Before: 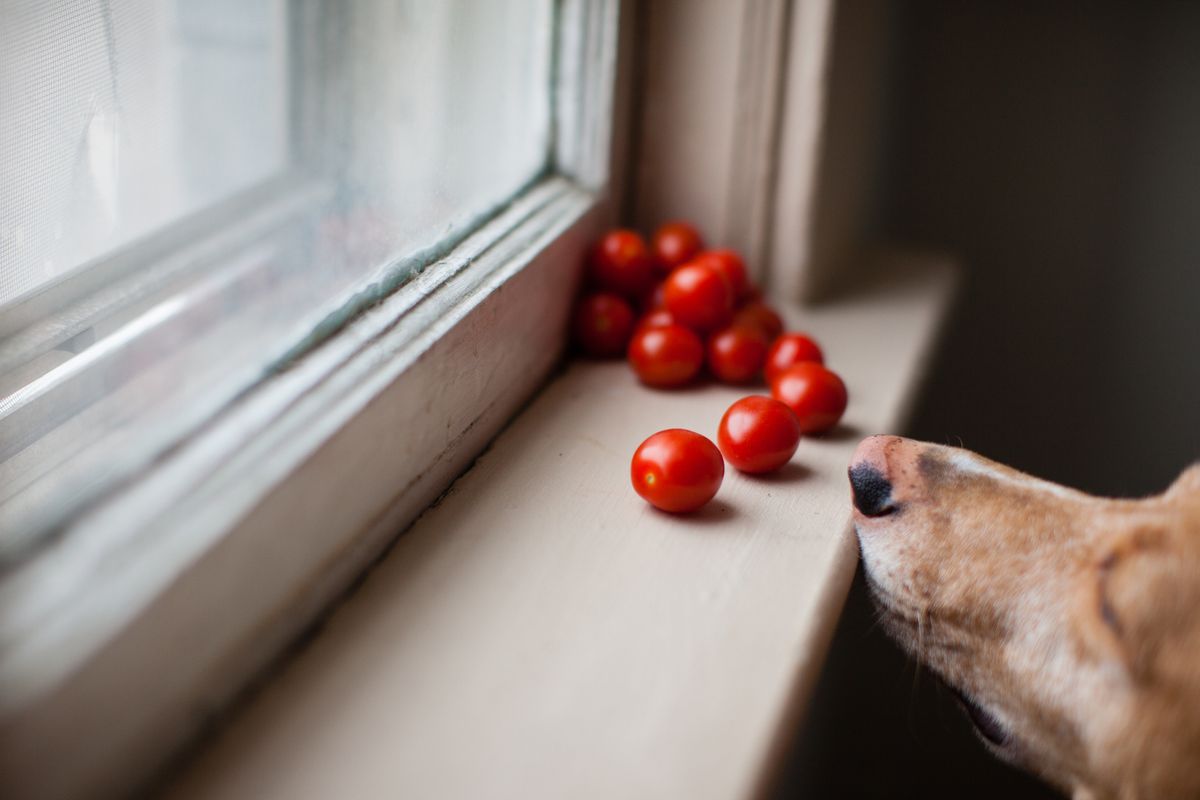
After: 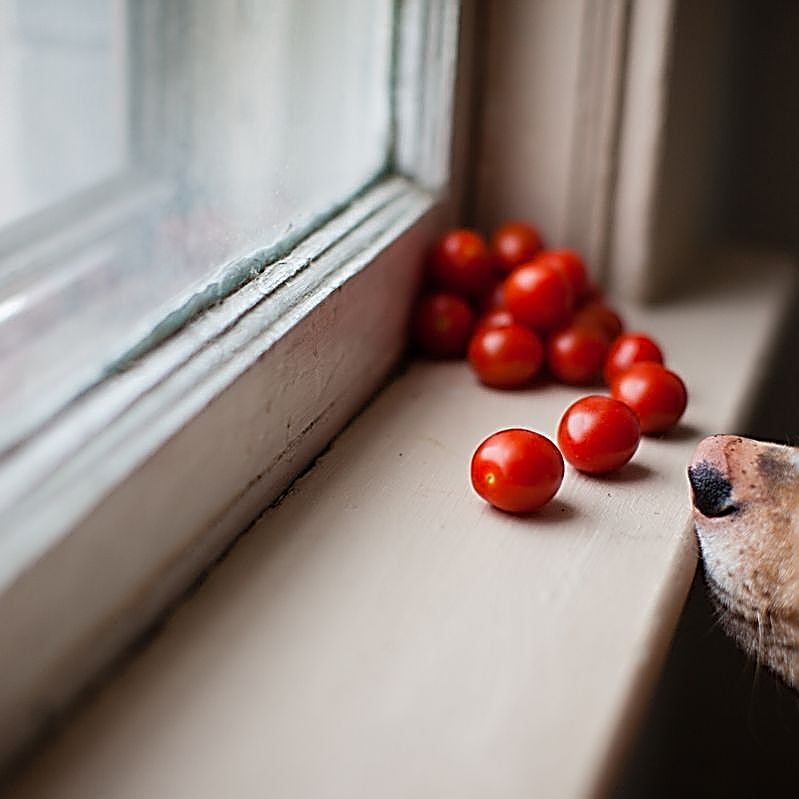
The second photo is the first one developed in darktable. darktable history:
crop and rotate: left 13.409%, right 19.924%
sharpen: amount 2
